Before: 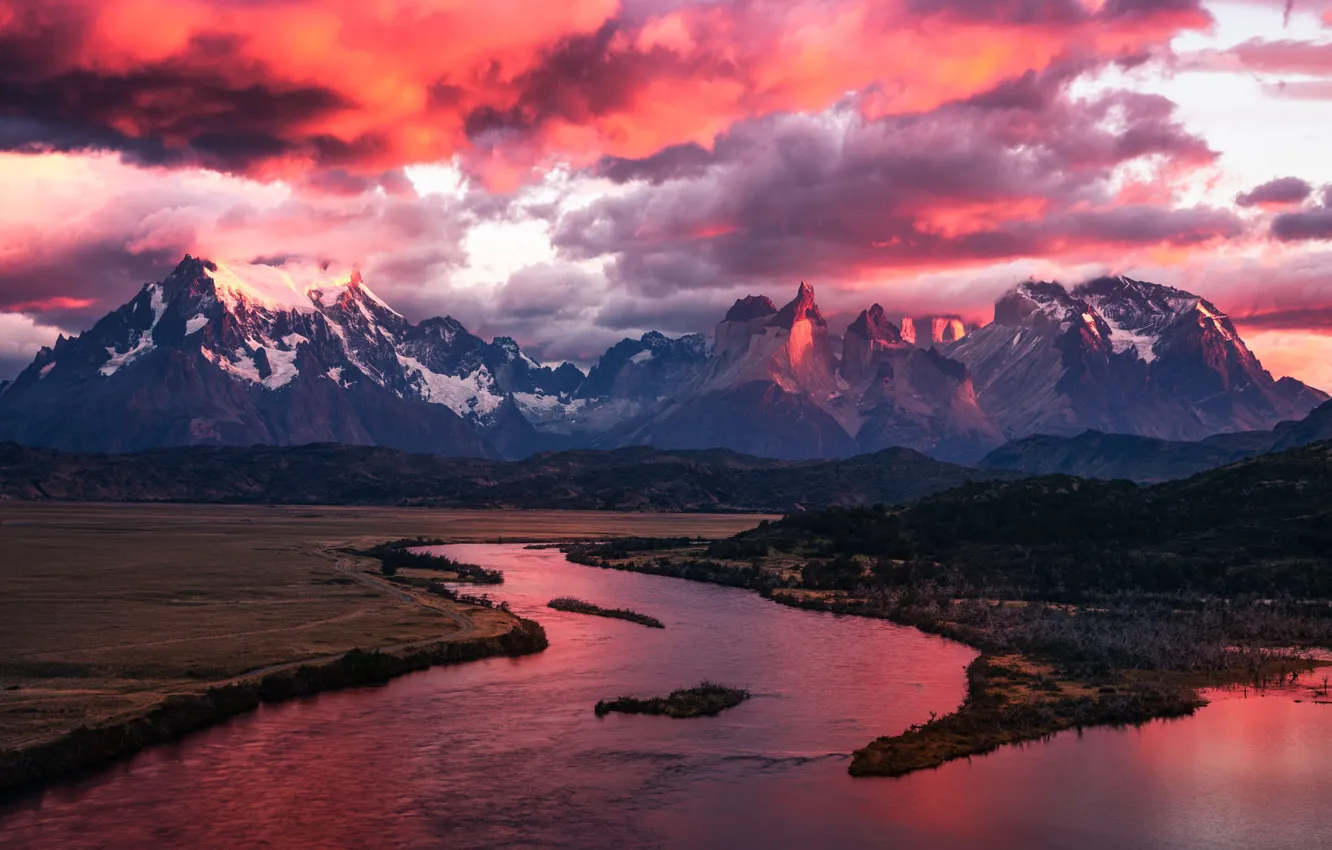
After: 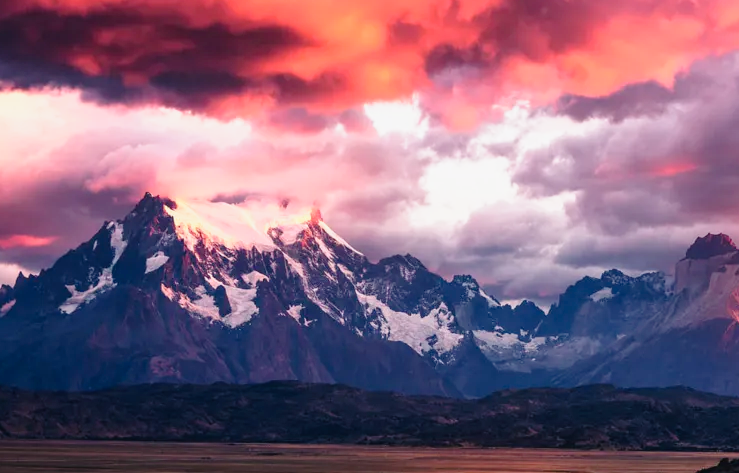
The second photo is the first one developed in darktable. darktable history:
tone curve: curves: ch0 [(0, 0) (0.091, 0.077) (0.389, 0.458) (0.745, 0.82) (0.844, 0.908) (0.909, 0.942) (1, 0.973)]; ch1 [(0, 0) (0.437, 0.404) (0.5, 0.5) (0.529, 0.55) (0.58, 0.6) (0.616, 0.649) (1, 1)]; ch2 [(0, 0) (0.442, 0.415) (0.5, 0.5) (0.535, 0.557) (0.585, 0.62) (1, 1)], preserve colors none
crop and rotate: left 3.03%, top 7.394%, right 41.468%, bottom 36.914%
